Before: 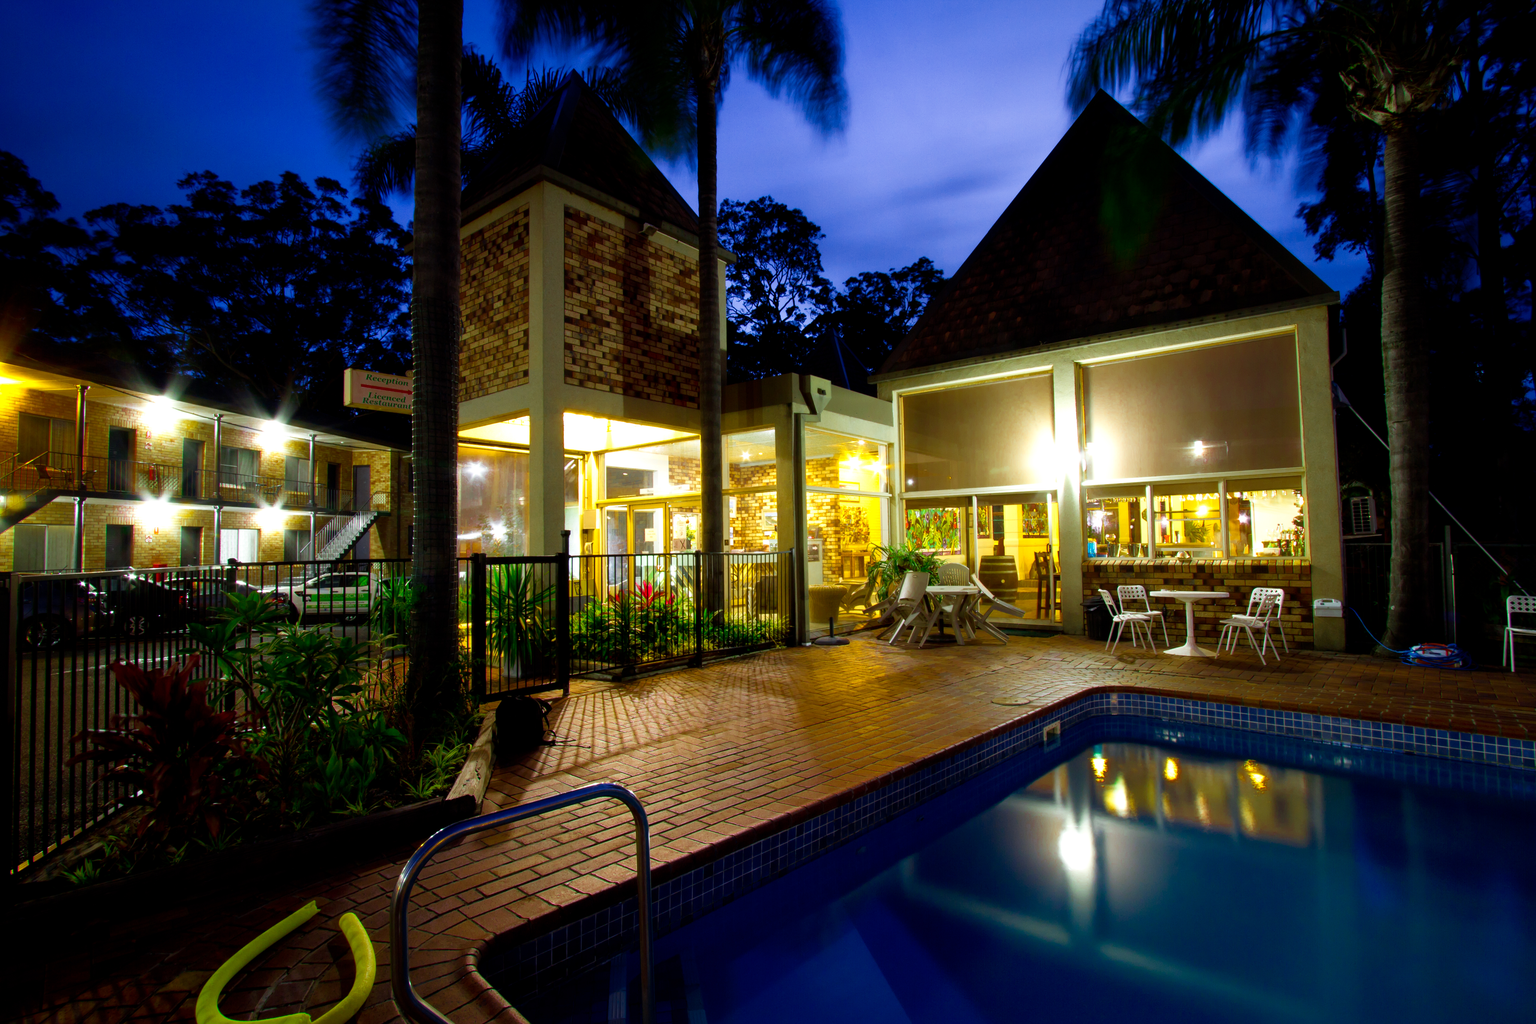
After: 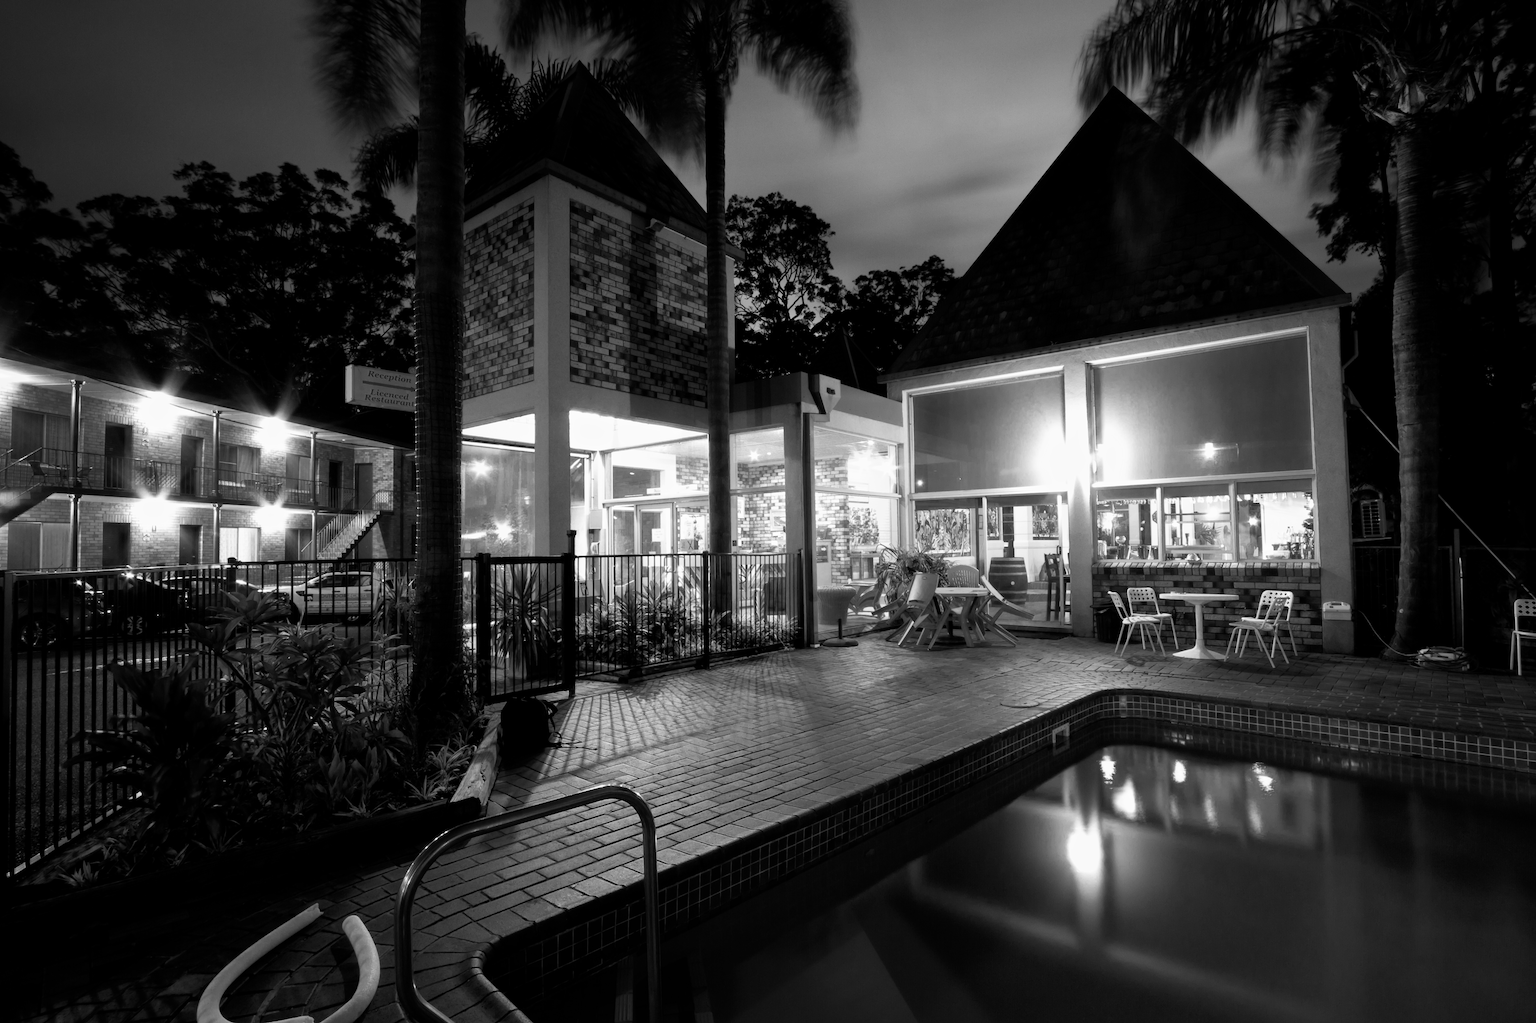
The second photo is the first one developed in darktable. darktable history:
rotate and perspective: rotation 0.174°, lens shift (vertical) 0.013, lens shift (horizontal) 0.019, shear 0.001, automatic cropping original format, crop left 0.007, crop right 0.991, crop top 0.016, crop bottom 0.997
monochrome: a 32, b 64, size 2.3
